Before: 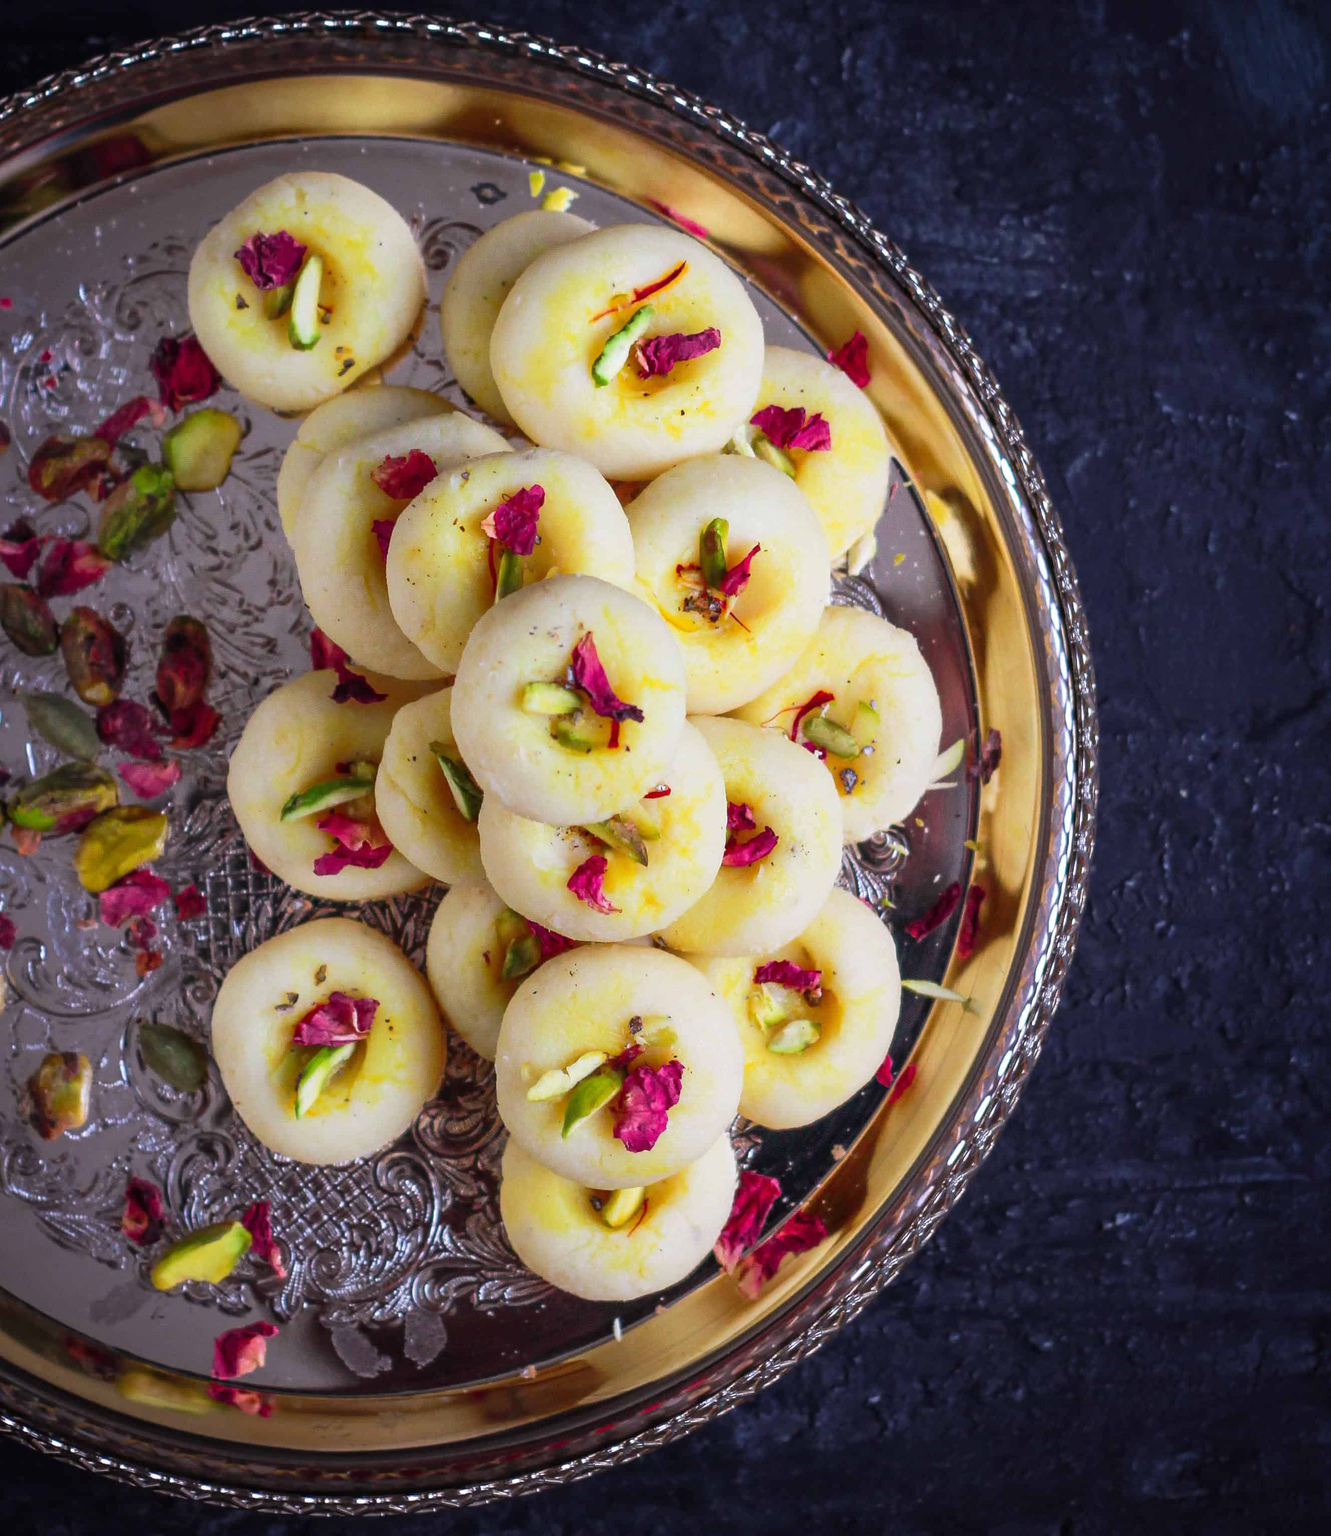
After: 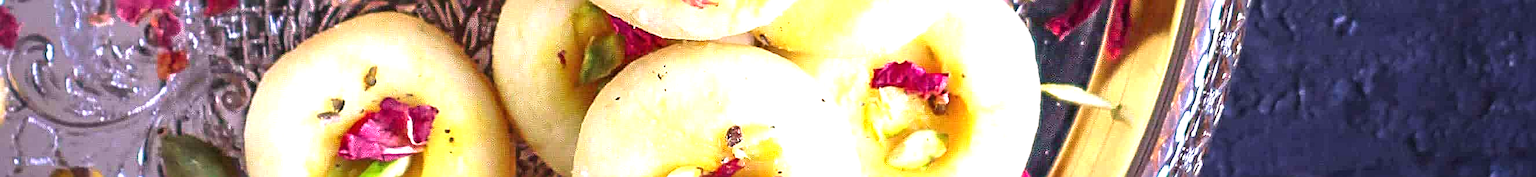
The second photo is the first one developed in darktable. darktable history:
sharpen: radius 2.817, amount 0.715
velvia: strength 27%
exposure: black level correction 0, exposure 1.2 EV, compensate exposure bias true, compensate highlight preservation false
crop and rotate: top 59.084%, bottom 30.916%
